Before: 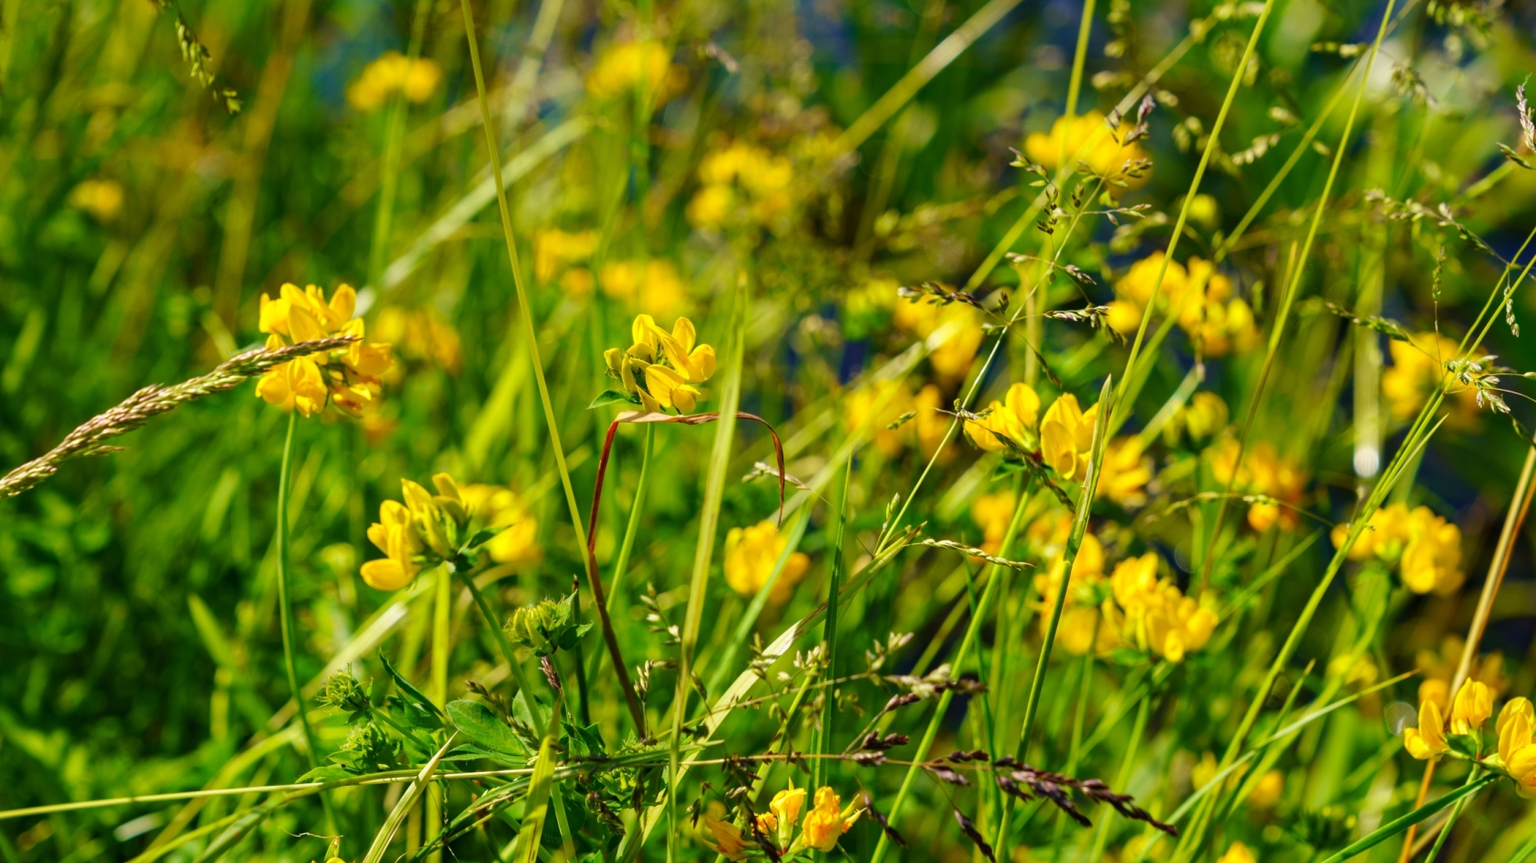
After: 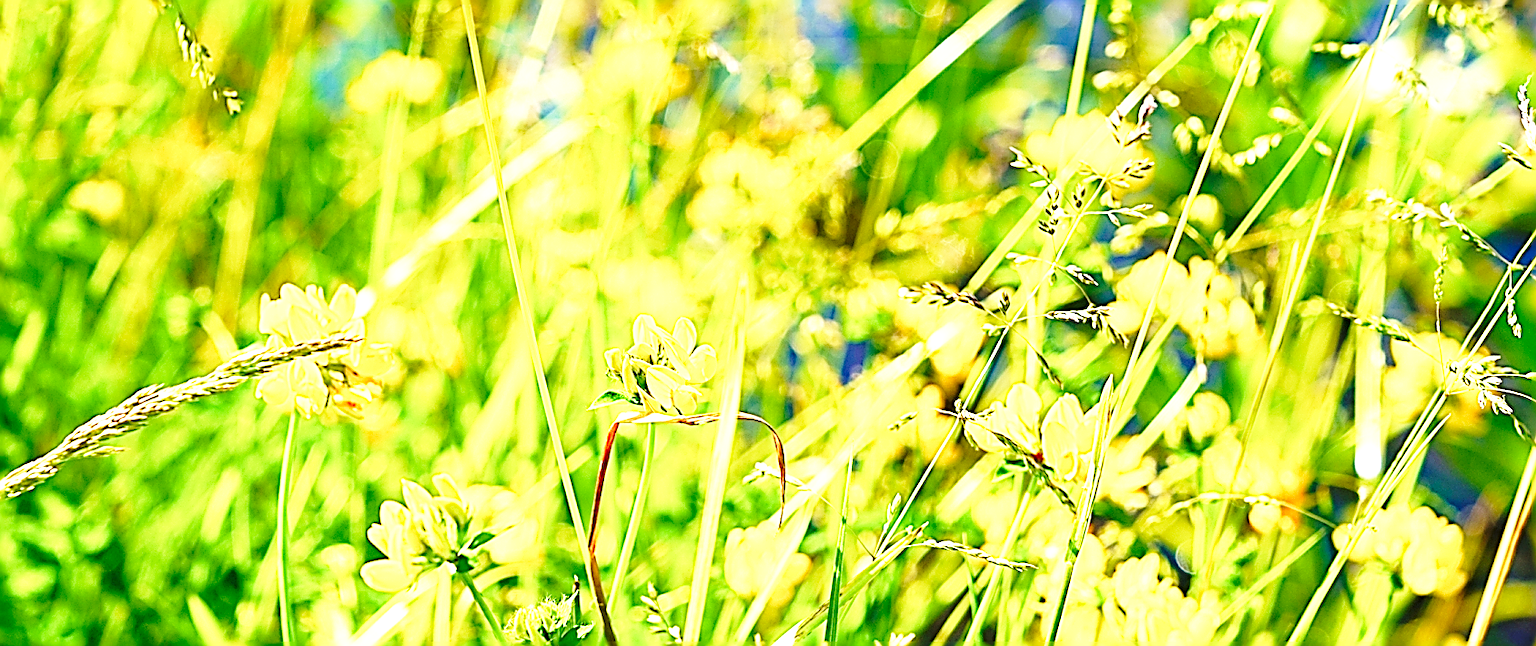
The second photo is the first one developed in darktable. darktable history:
exposure: black level correction 0, exposure 1.9 EV, compensate highlight preservation false
crop: bottom 24.967%
sharpen: amount 1.861
base curve: curves: ch0 [(0, 0) (0.028, 0.03) (0.121, 0.232) (0.46, 0.748) (0.859, 0.968) (1, 1)], preserve colors none
